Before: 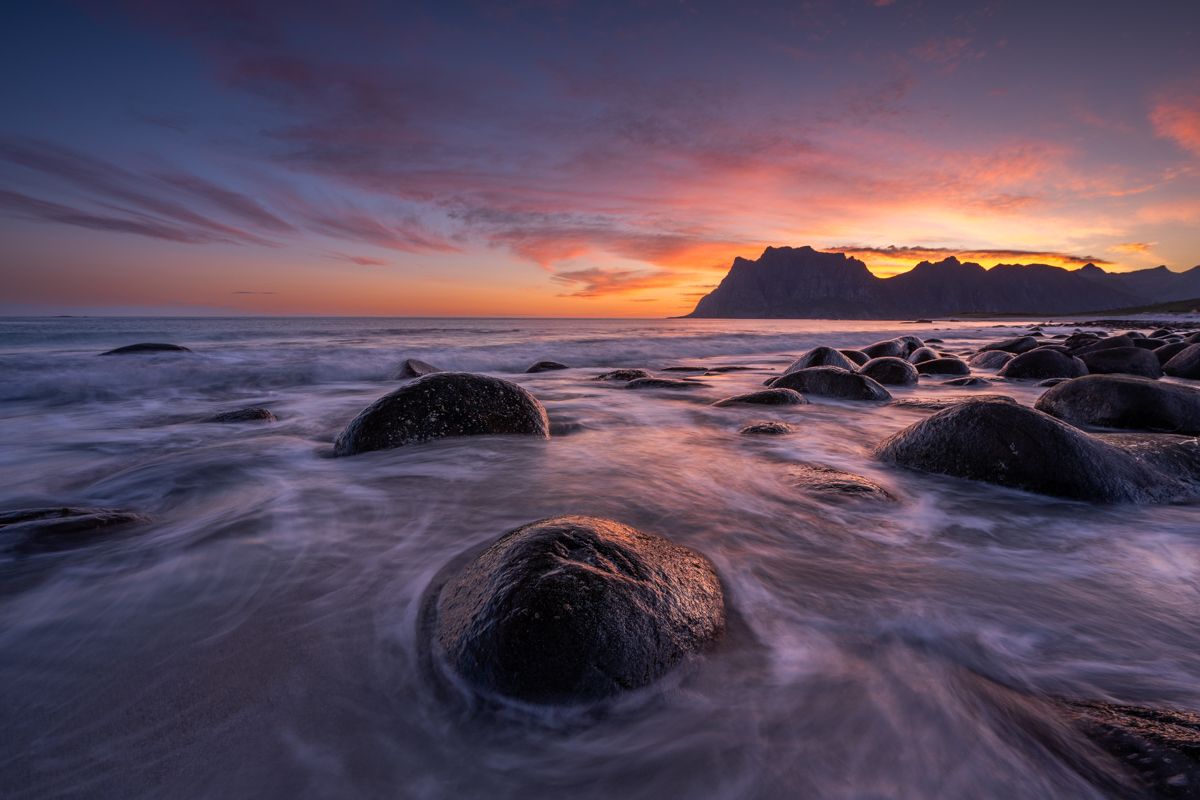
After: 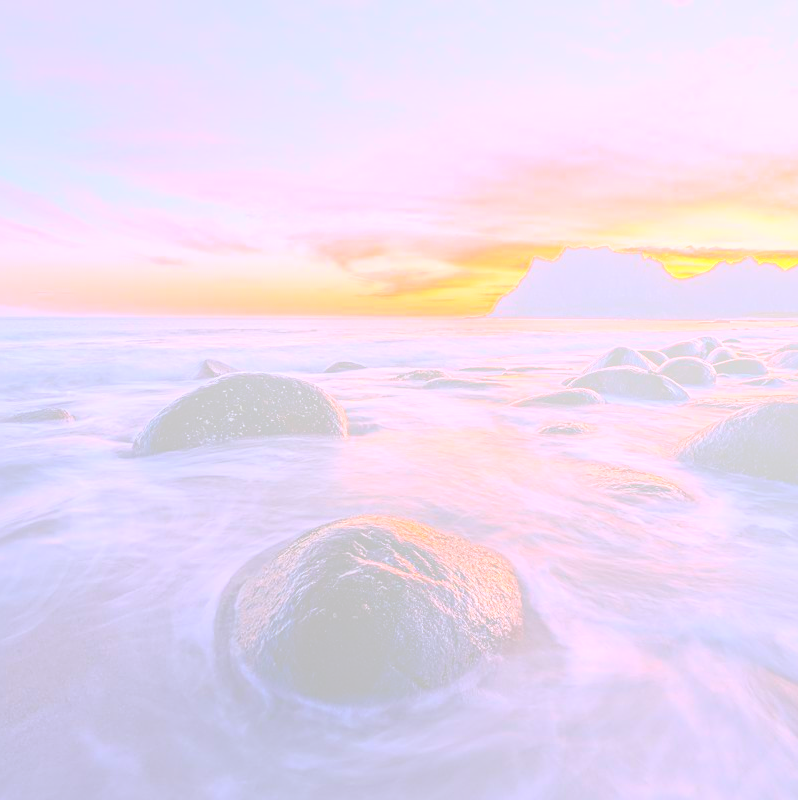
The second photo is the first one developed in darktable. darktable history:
crop: left 16.899%, right 16.556%
white balance: red 0.974, blue 1.044
base curve: curves: ch0 [(0, 0) (0.028, 0.03) (0.121, 0.232) (0.46, 0.748) (0.859, 0.968) (1, 1)]
sharpen: on, module defaults
bloom: size 85%, threshold 5%, strength 85%
